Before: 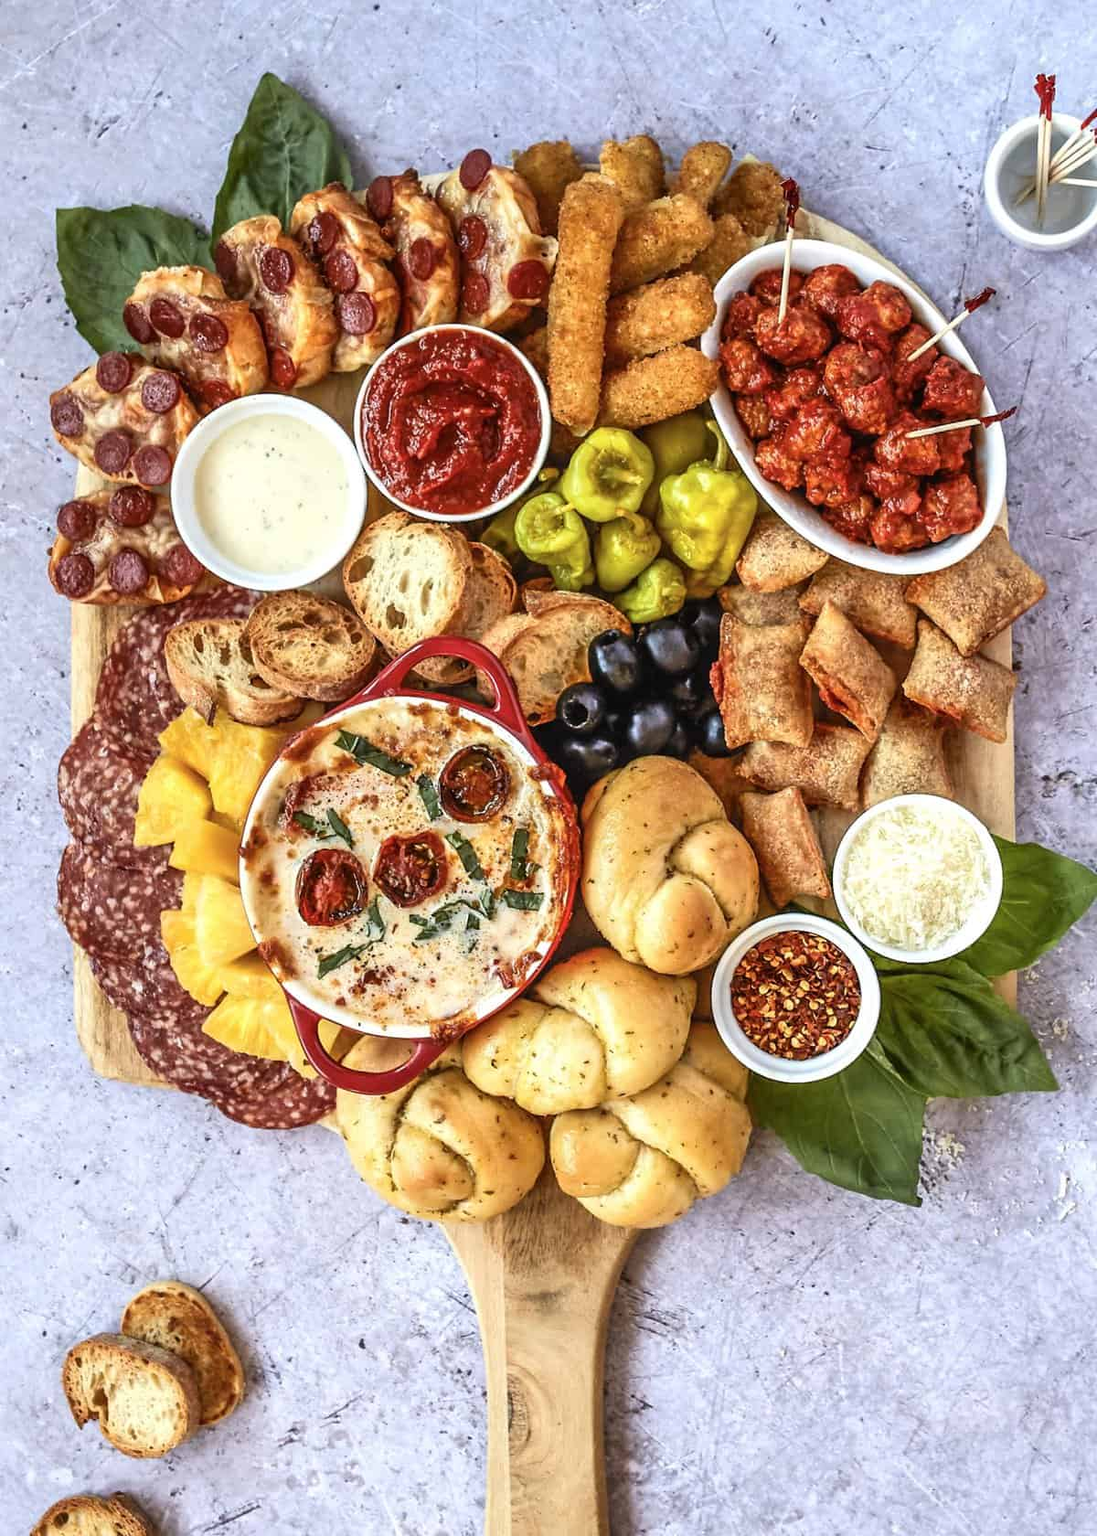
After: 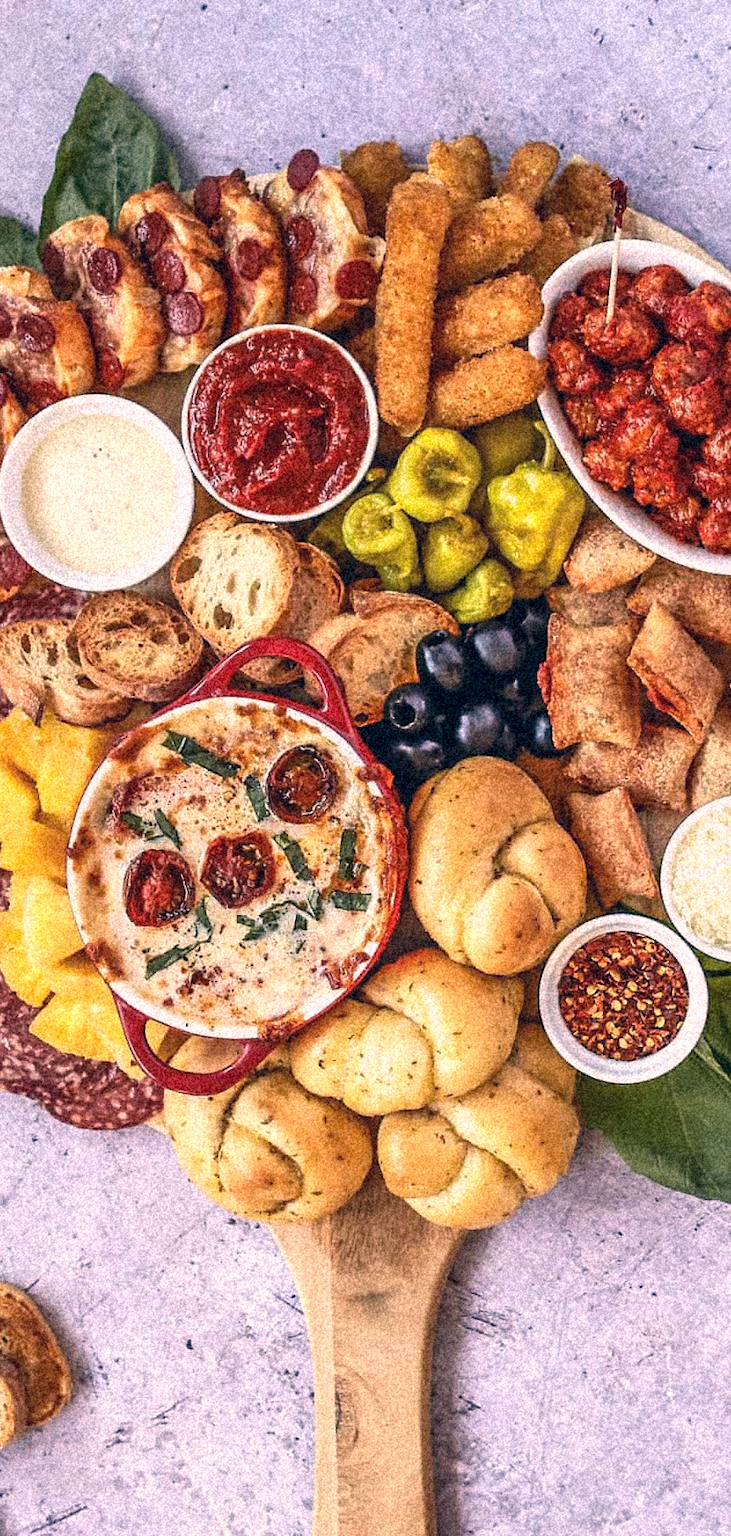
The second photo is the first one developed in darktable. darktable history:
color correction: highlights a* 14.46, highlights b* 5.85, shadows a* -5.53, shadows b* -15.24, saturation 0.85
crop and rotate: left 15.754%, right 17.579%
grain: coarseness 46.9 ISO, strength 50.21%, mid-tones bias 0%
